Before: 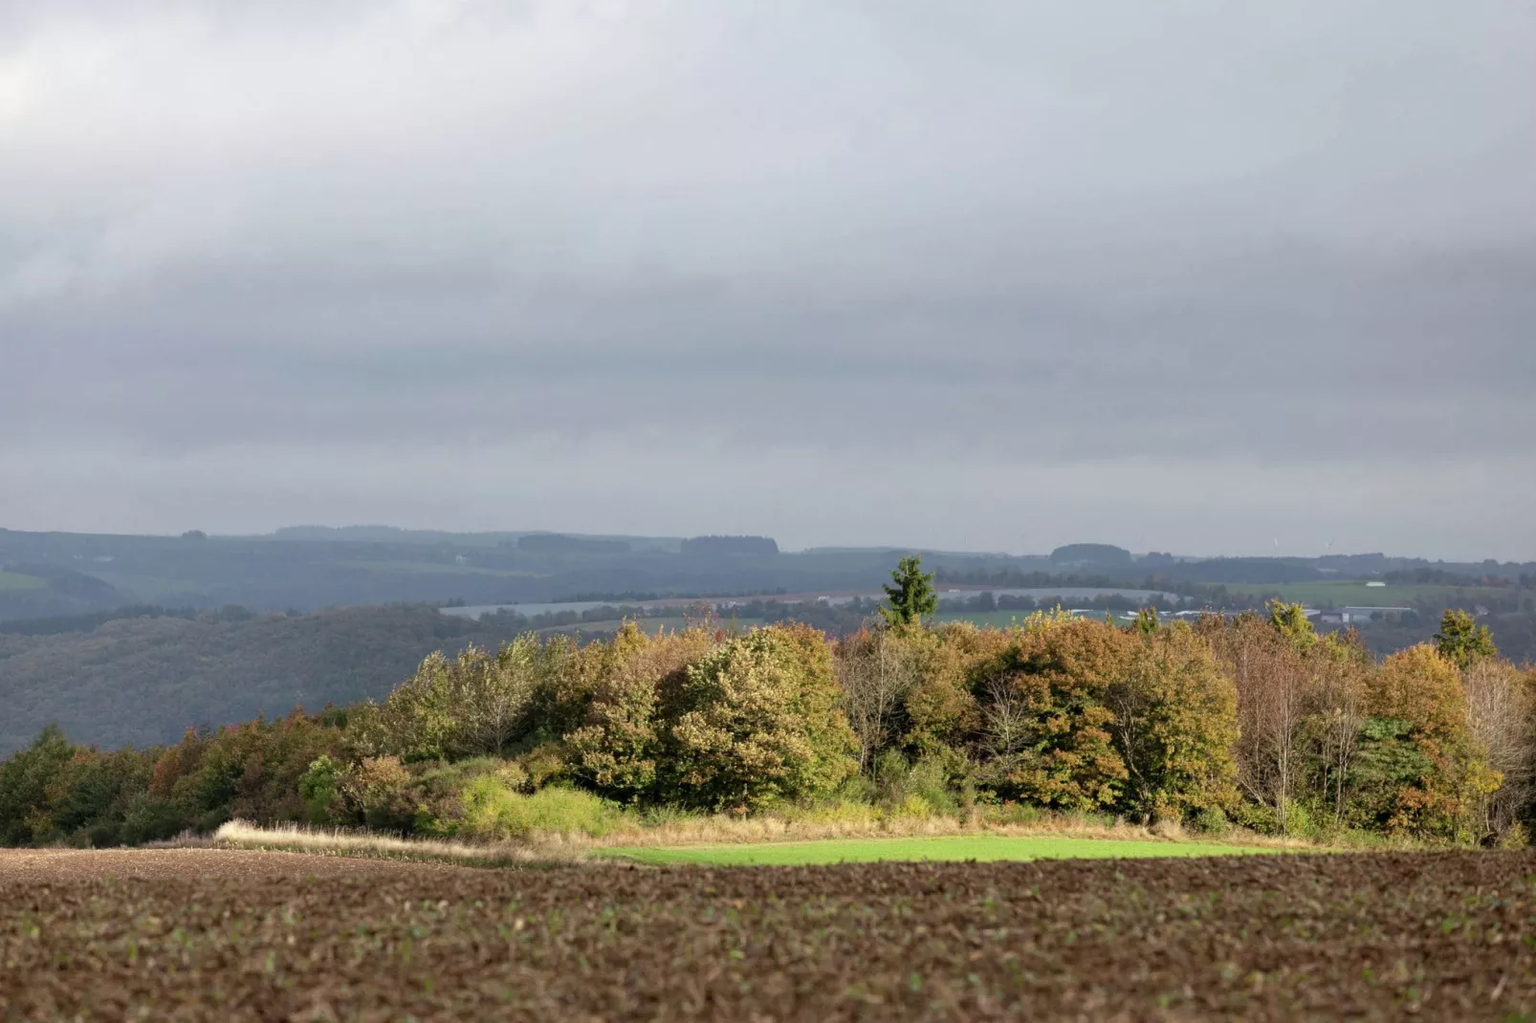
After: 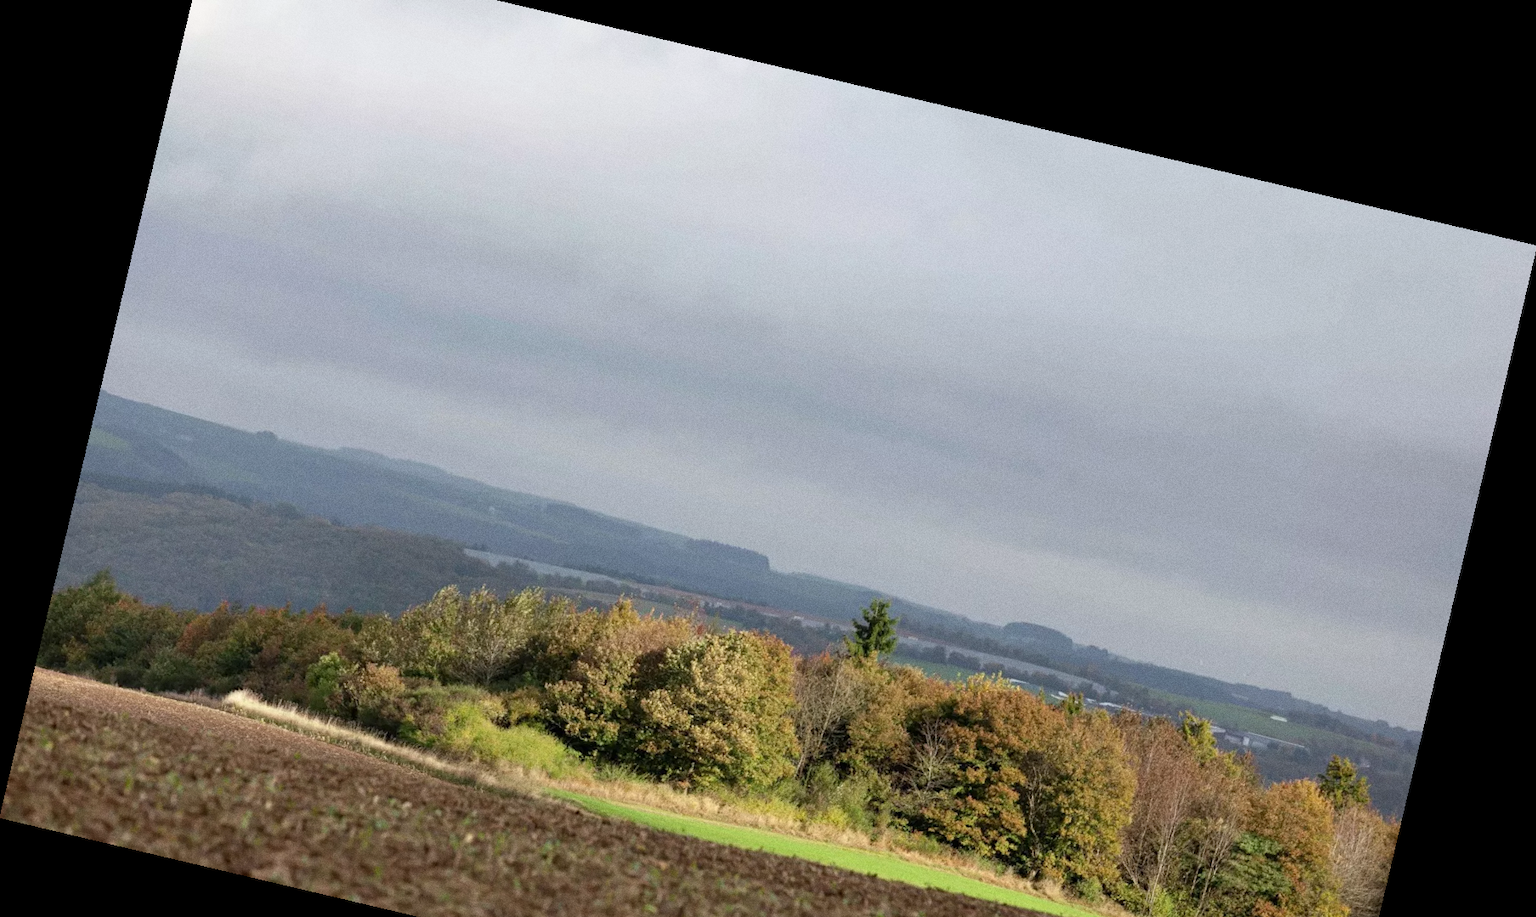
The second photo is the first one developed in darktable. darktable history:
crop: top 5.667%, bottom 17.637%
white balance: emerald 1
grain: on, module defaults
rotate and perspective: rotation 13.27°, automatic cropping off
